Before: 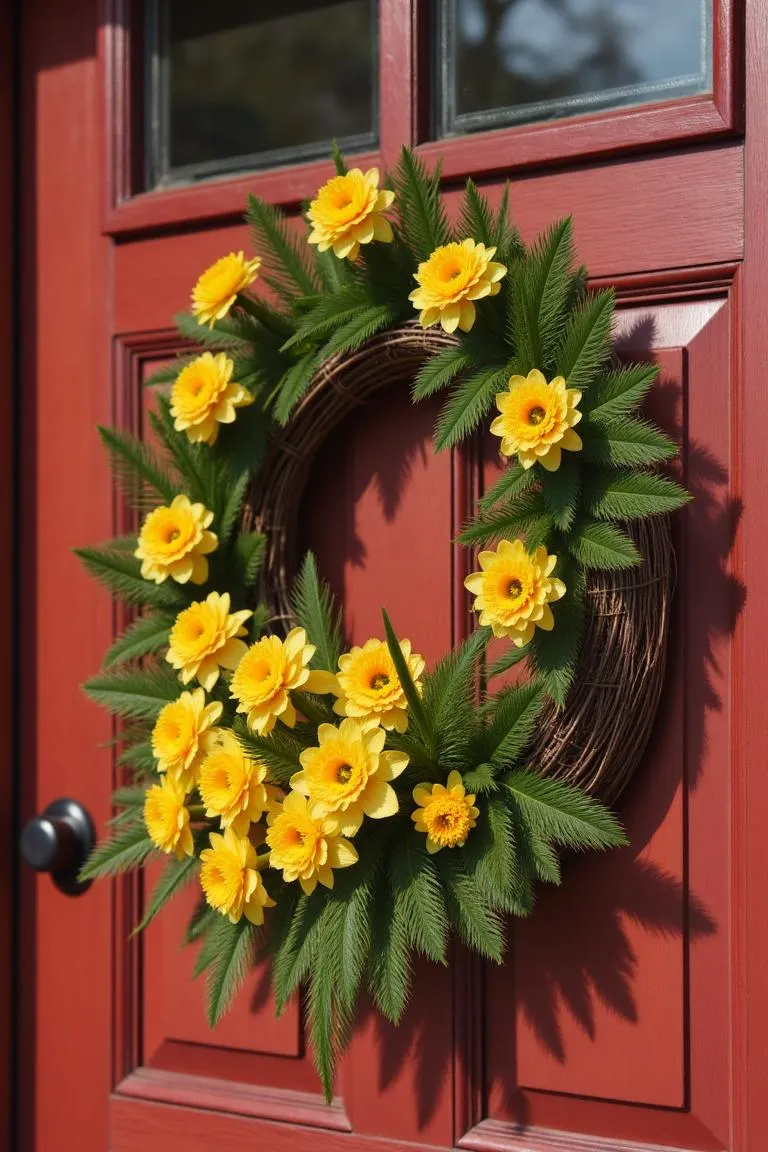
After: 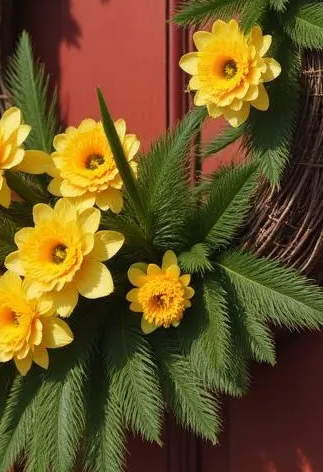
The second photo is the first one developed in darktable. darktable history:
crop: left 37.221%, top 45.169%, right 20.63%, bottom 13.777%
shadows and highlights: shadows 25, highlights -48, soften with gaussian
